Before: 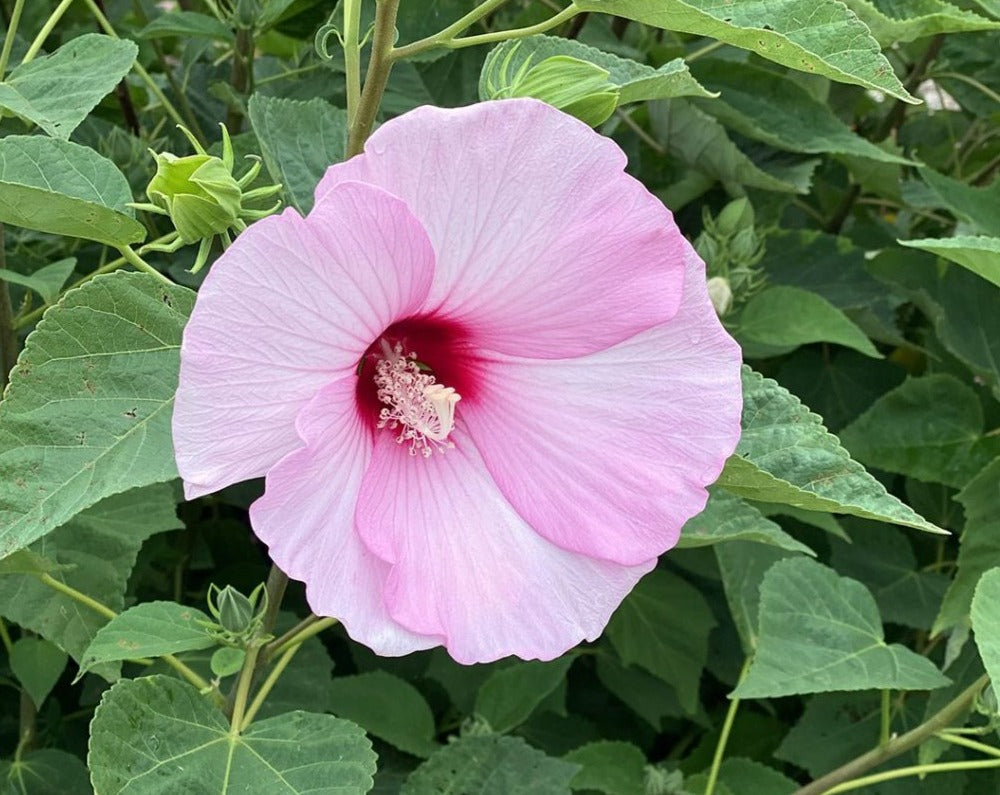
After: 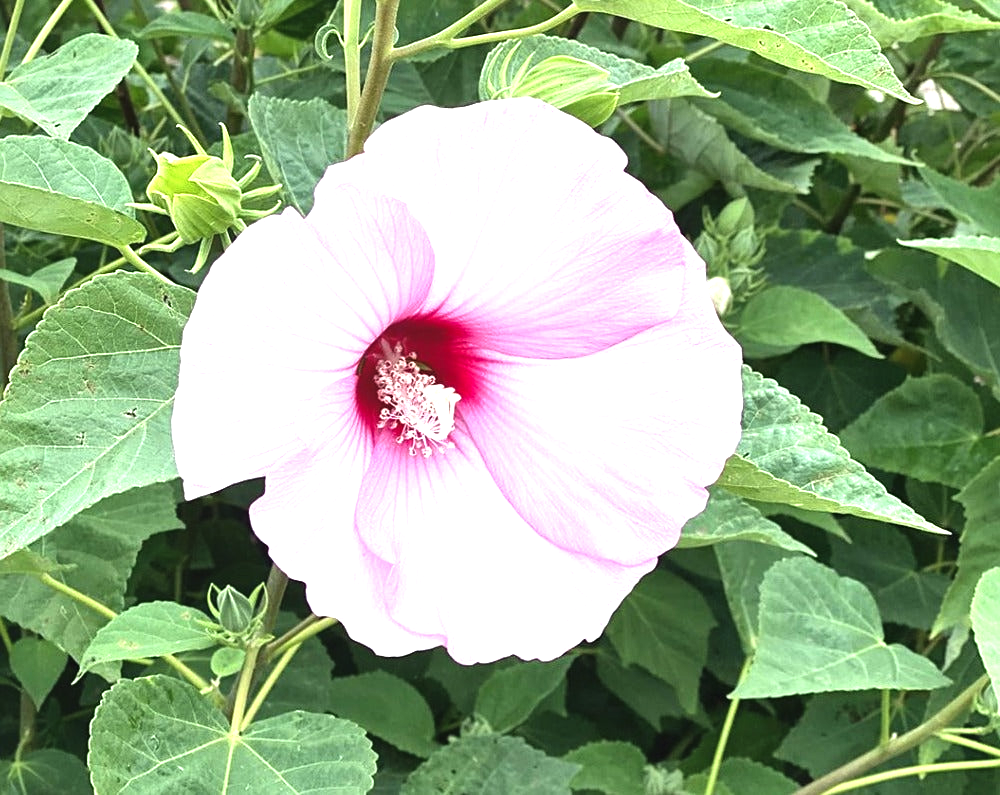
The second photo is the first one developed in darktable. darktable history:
local contrast: mode bilateral grid, contrast 25, coarseness 60, detail 151%, midtone range 0.2
exposure: black level correction -0.005, exposure 1 EV, compensate highlight preservation false
sharpen: amount 0.2
